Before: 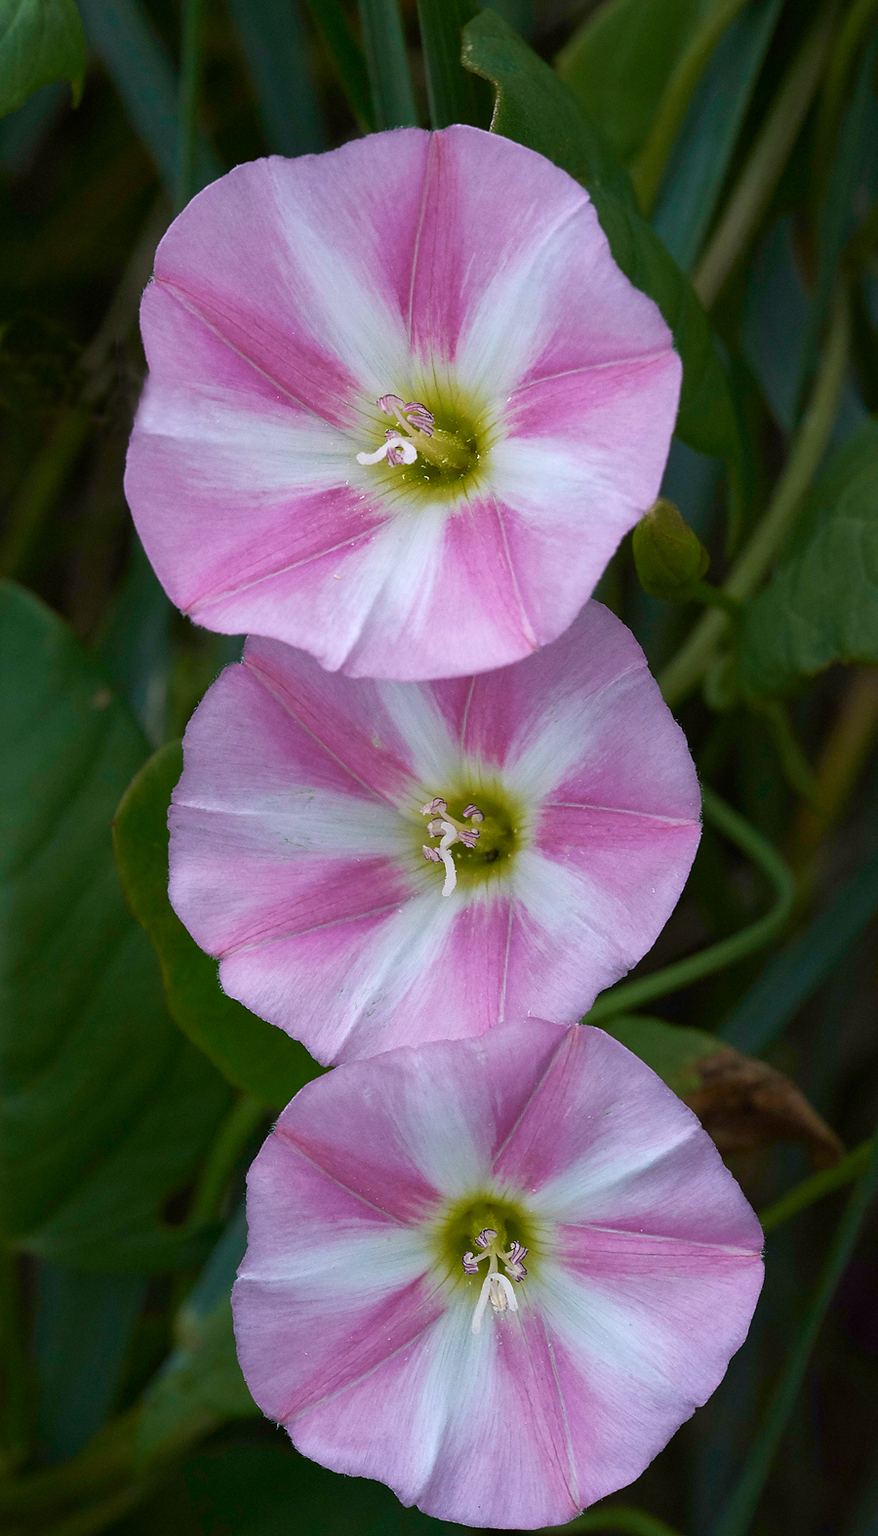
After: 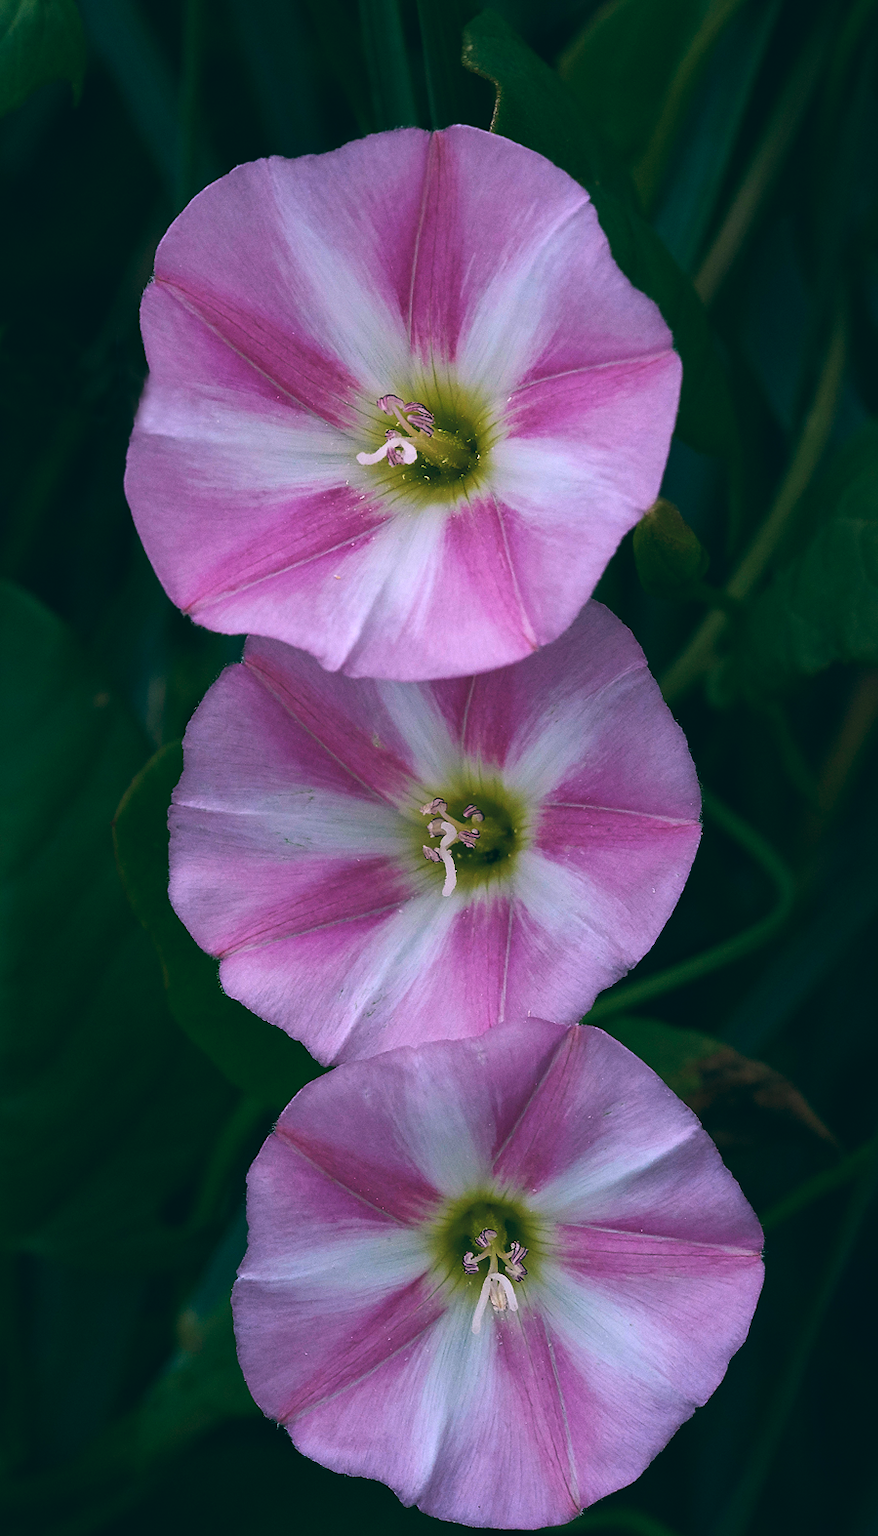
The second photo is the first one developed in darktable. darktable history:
color balance: lift [1.016, 0.983, 1, 1.017], gamma [0.78, 1.018, 1.043, 0.957], gain [0.786, 1.063, 0.937, 1.017], input saturation 118.26%, contrast 13.43%, contrast fulcrum 21.62%, output saturation 82.76%
base curve: curves: ch0 [(0, 0) (0.472, 0.508) (1, 1)]
